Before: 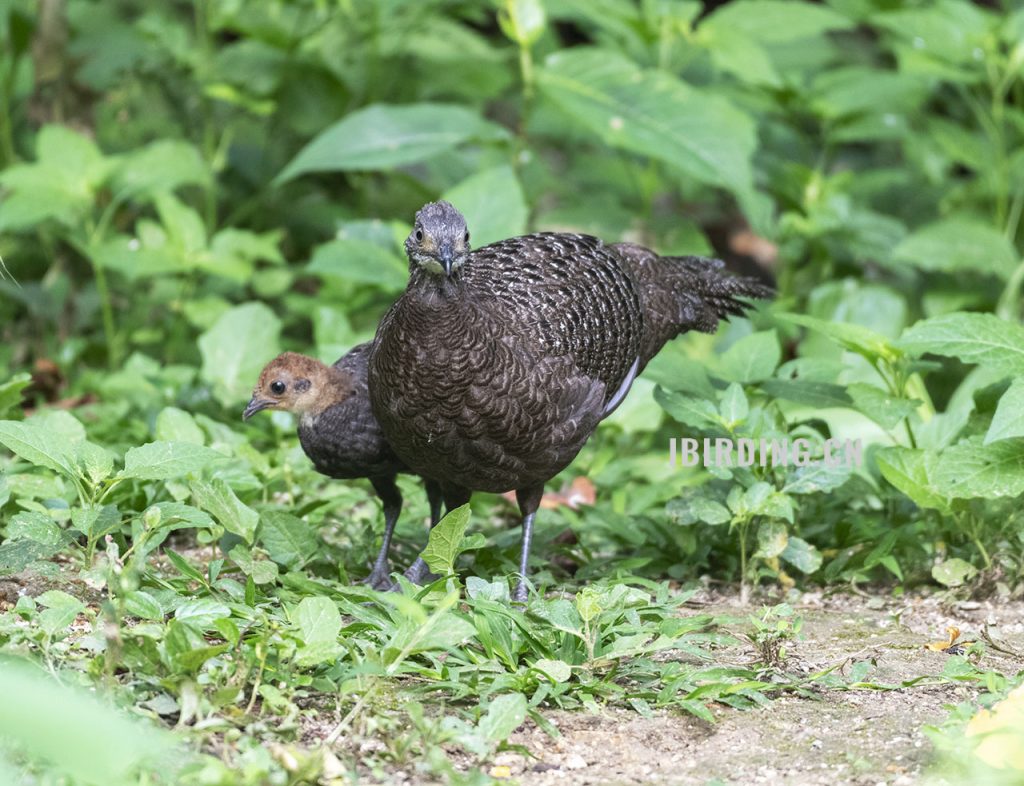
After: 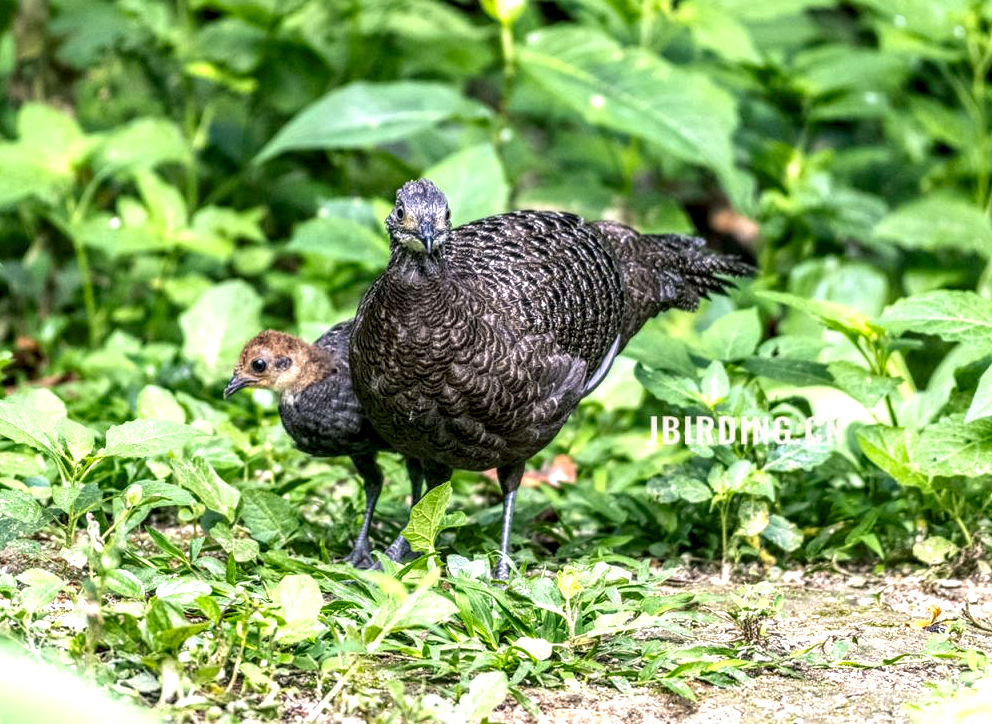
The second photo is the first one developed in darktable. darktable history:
crop: left 1.888%, top 2.837%, right 1.189%, bottom 4.97%
color balance rgb: shadows lift › chroma 2.001%, shadows lift › hue 221.02°, highlights gain › chroma 1.356%, highlights gain › hue 51.78°, global offset › luminance -0.502%, perceptual saturation grading › global saturation 0.438%, perceptual brilliance grading › global brilliance 12.149%, global vibrance 34.878%
local contrast: highlights 2%, shadows 2%, detail 182%
